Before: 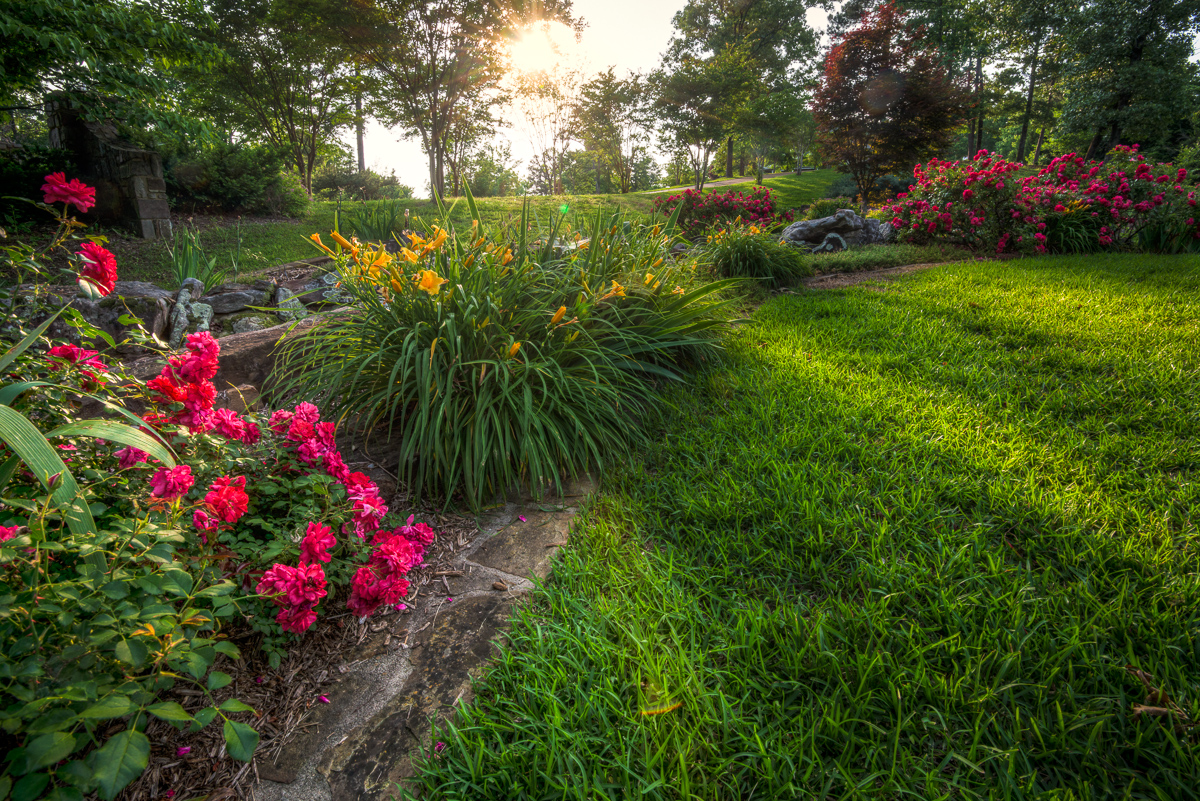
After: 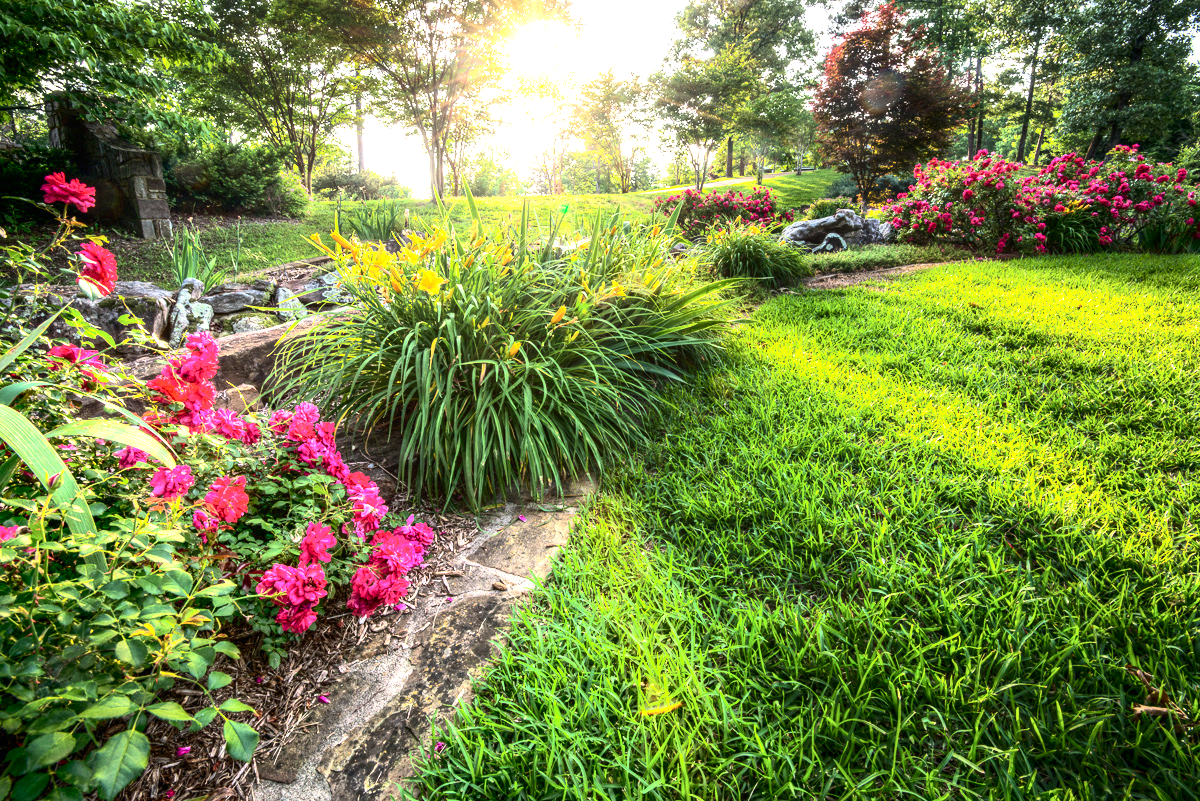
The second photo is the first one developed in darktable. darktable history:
contrast brightness saturation: contrast 0.275
exposure: black level correction 0, exposure 1.745 EV, compensate highlight preservation false
